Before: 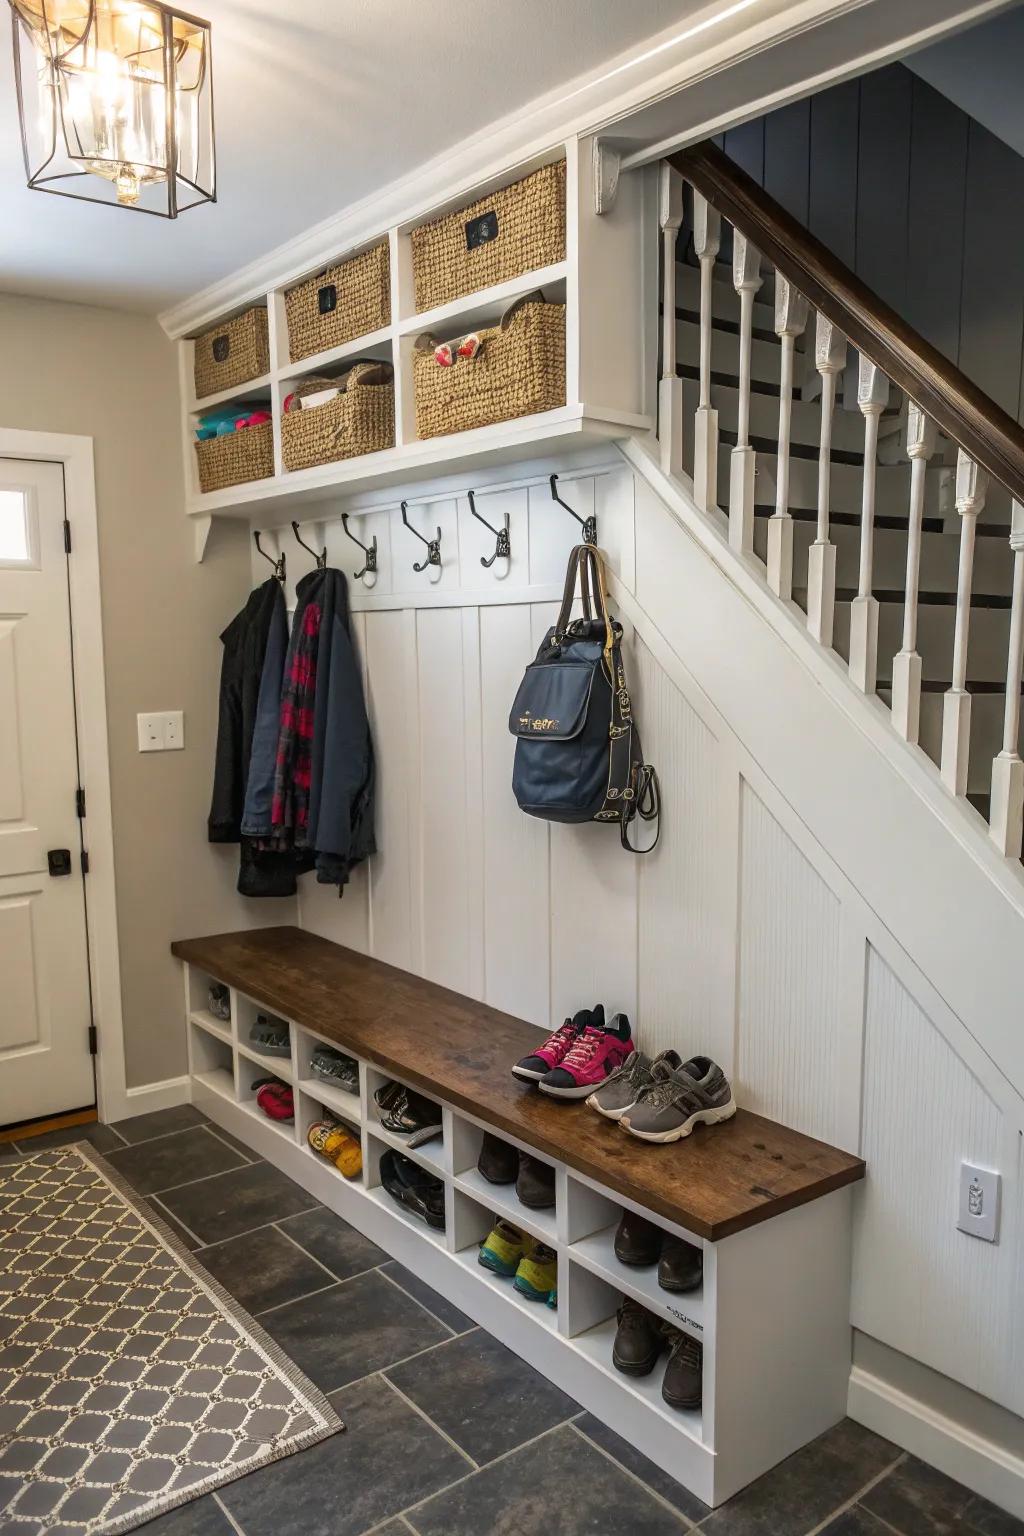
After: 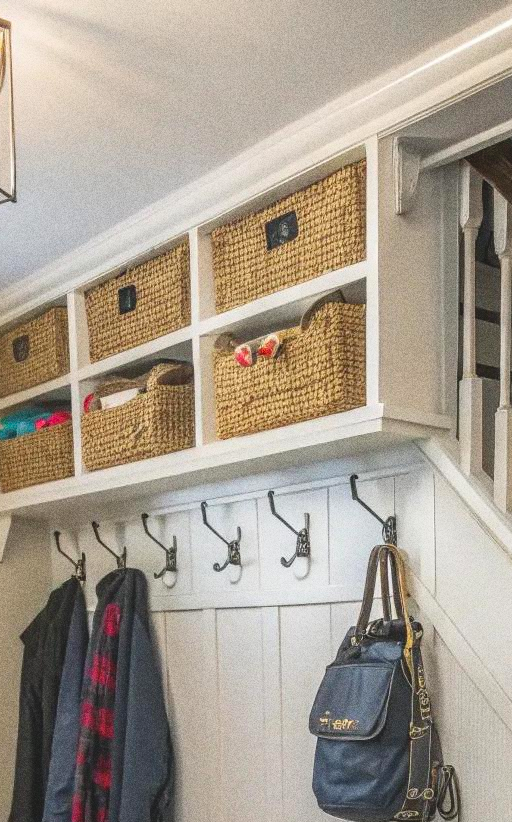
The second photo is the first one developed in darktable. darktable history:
grain: coarseness 0.09 ISO, strength 40%
exposure: black level correction 0, exposure 0.5 EV, compensate highlight preservation false
local contrast: on, module defaults
crop: left 19.556%, right 30.401%, bottom 46.458%
contrast brightness saturation: contrast -0.28
